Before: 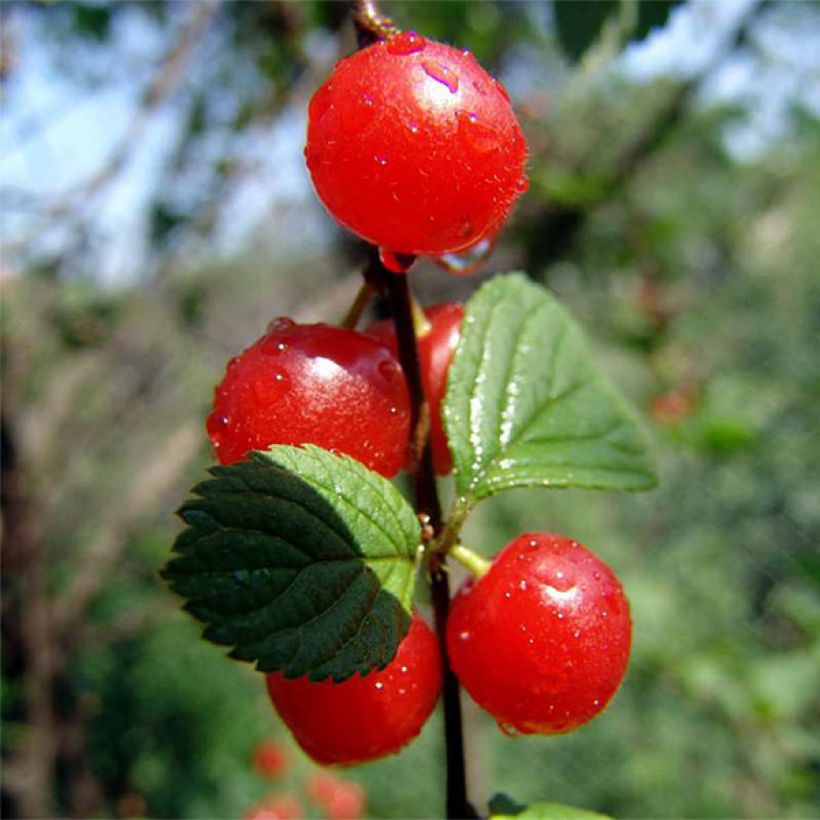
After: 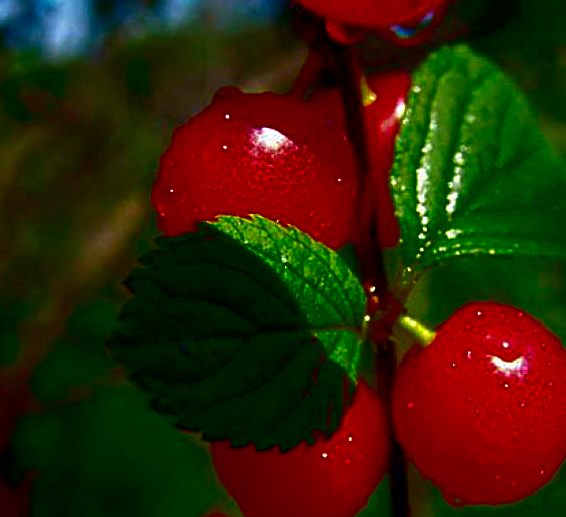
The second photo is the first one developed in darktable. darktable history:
sharpen: on, module defaults
color balance rgb: perceptual saturation grading › global saturation 0.397%, global vibrance 20%
velvia: on, module defaults
crop: left 6.59%, top 28.114%, right 24.378%, bottom 8.79%
contrast brightness saturation: brightness -0.991, saturation 0.998
